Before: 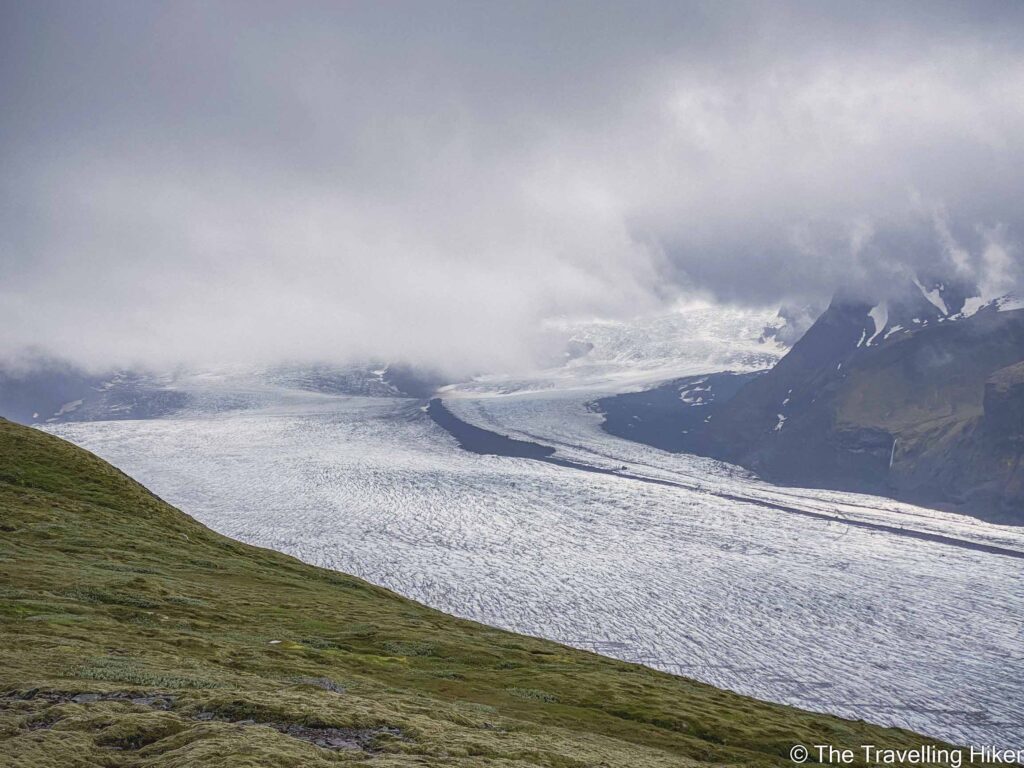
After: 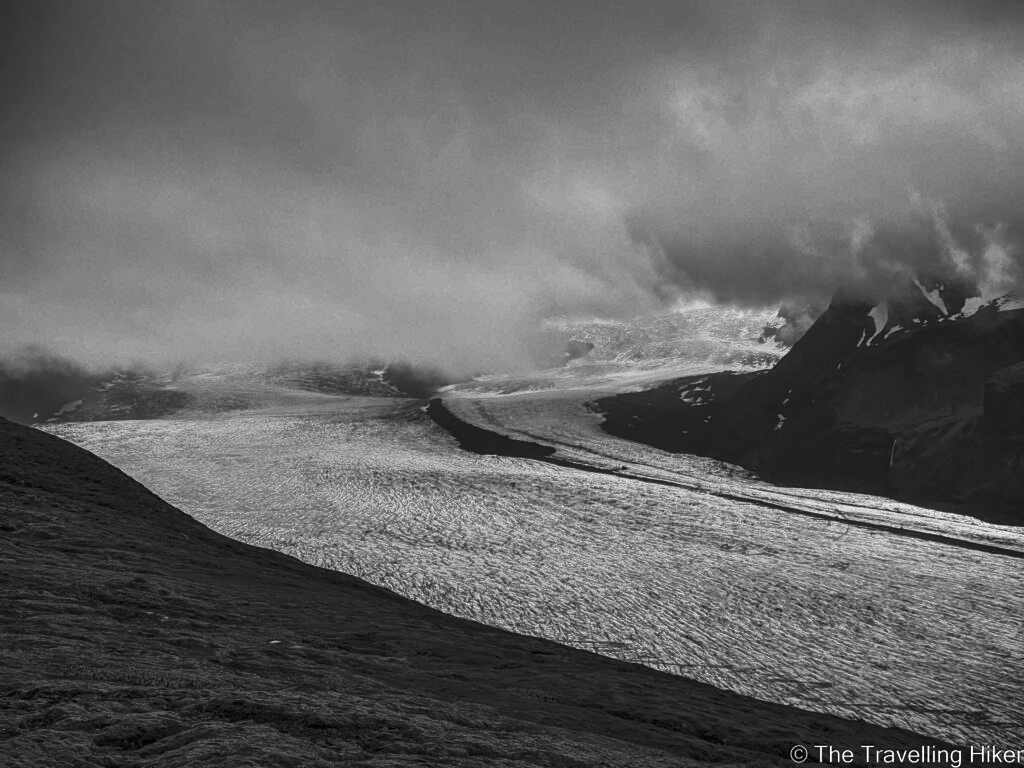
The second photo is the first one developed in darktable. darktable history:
contrast brightness saturation: contrast -0.031, brightness -0.6, saturation -0.997
tone equalizer: -8 EV -0.539 EV, -7 EV -0.318 EV, -6 EV -0.091 EV, -5 EV 0.385 EV, -4 EV 0.946 EV, -3 EV 0.815 EV, -2 EV -0.006 EV, -1 EV 0.133 EV, +0 EV -0.035 EV
